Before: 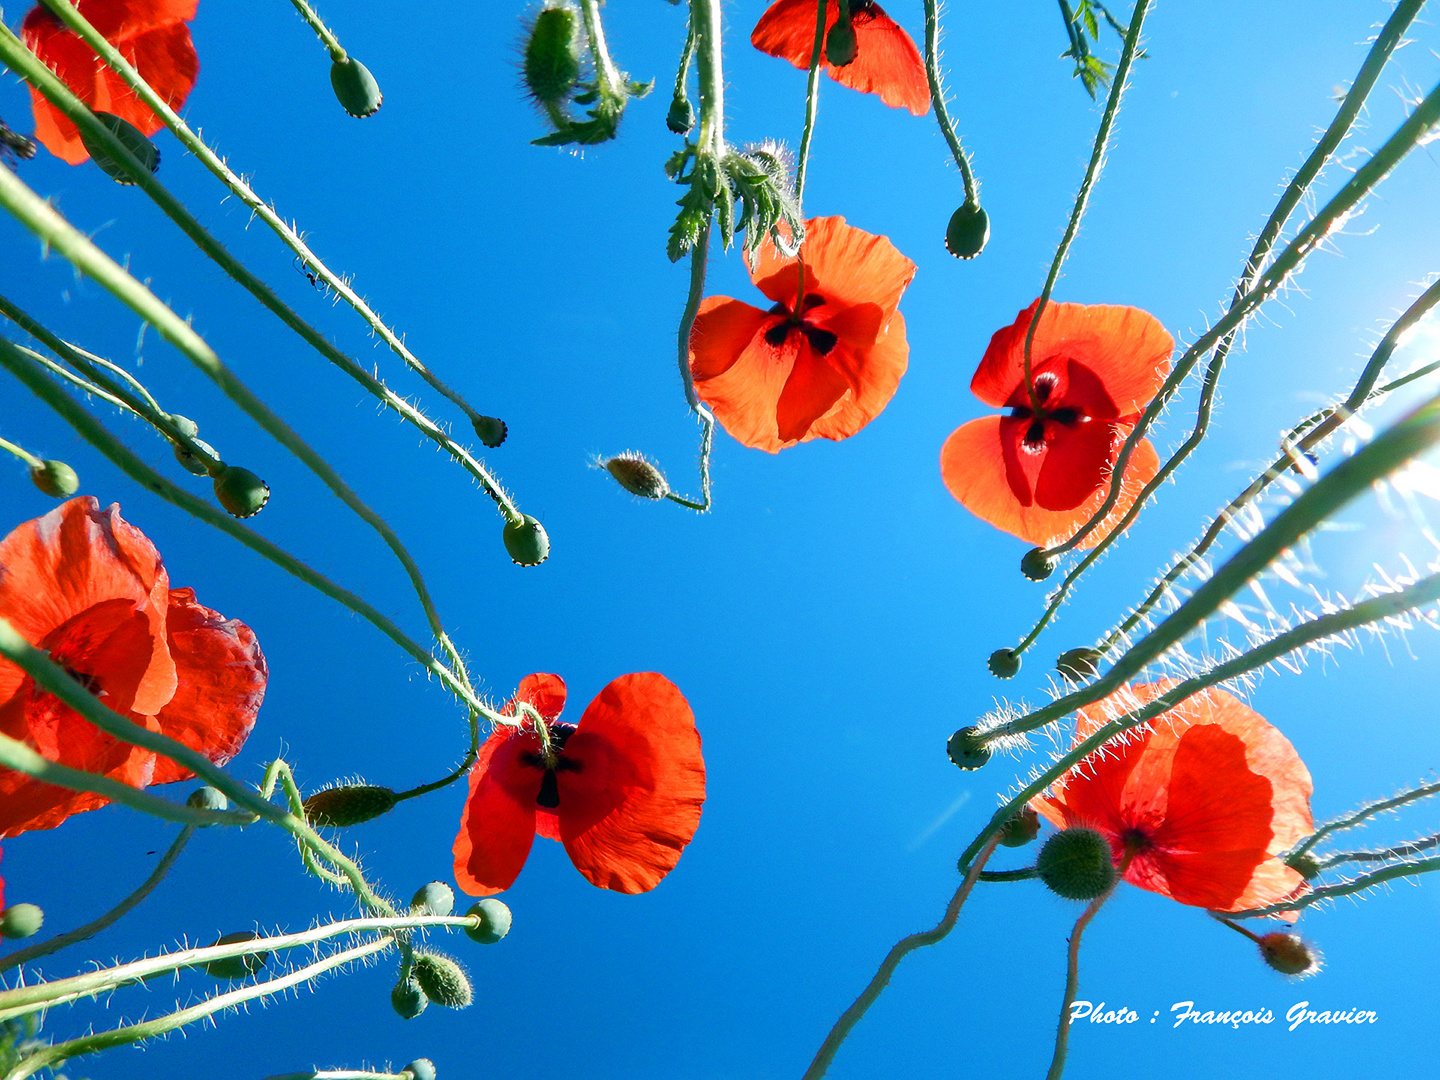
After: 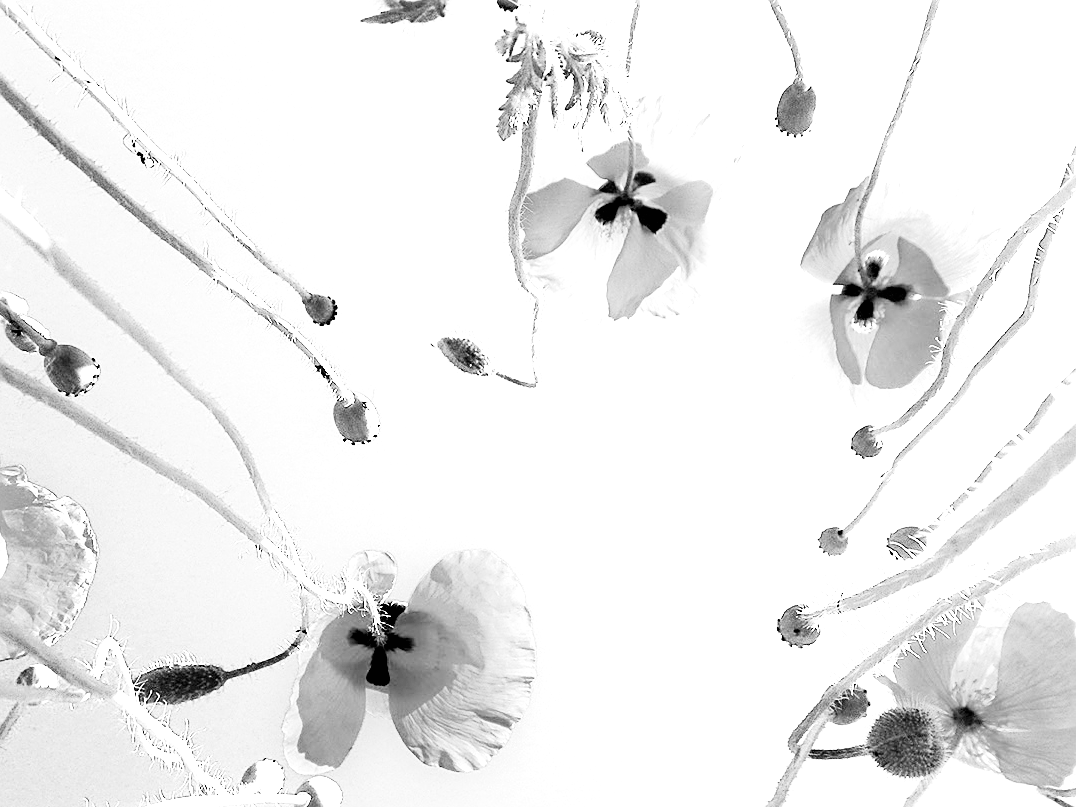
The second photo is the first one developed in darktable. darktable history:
sharpen: on, module defaults
crop and rotate: left 11.831%, top 11.346%, right 13.429%, bottom 13.899%
shadows and highlights: shadows -12.5, white point adjustment 4, highlights 28.33
color correction: highlights a* 0.162, highlights b* 29.53, shadows a* -0.162, shadows b* 21.09
base curve: curves: ch0 [(0, 0) (0.007, 0.004) (0.027, 0.03) (0.046, 0.07) (0.207, 0.54) (0.442, 0.872) (0.673, 0.972) (1, 1)], preserve colors none
exposure: black level correction 0, exposure 1.35 EV, compensate exposure bias true, compensate highlight preservation false
monochrome: on, module defaults
rgb levels: levels [[0.01, 0.419, 0.839], [0, 0.5, 1], [0, 0.5, 1]]
